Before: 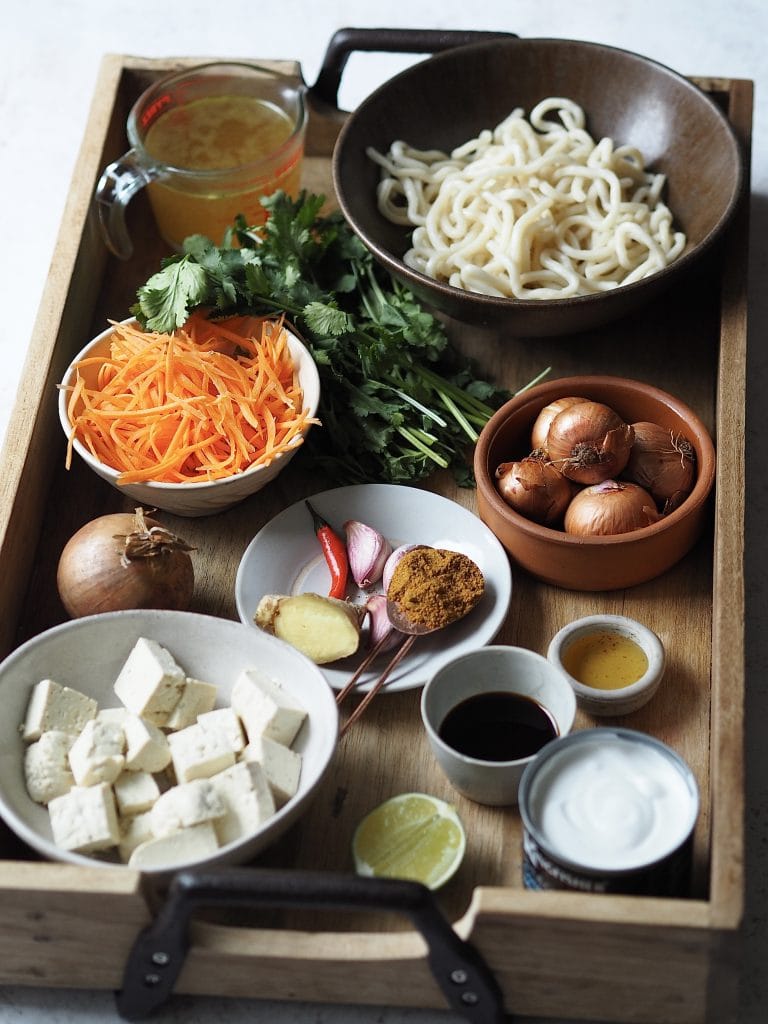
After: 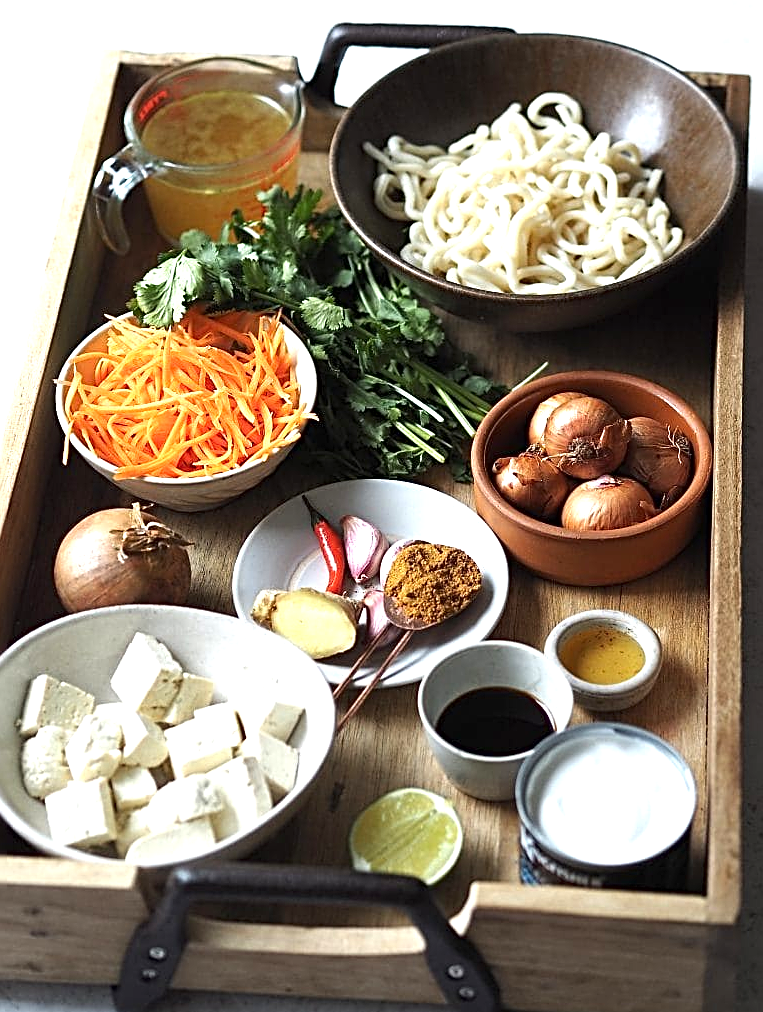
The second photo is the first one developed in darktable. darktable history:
contrast brightness saturation: contrast 0.042, saturation 0.065
crop: left 0.476%, top 0.494%, right 0.124%, bottom 0.586%
exposure: black level correction 0, exposure 0.7 EV, compensate highlight preservation false
sharpen: radius 2.797, amount 0.726
